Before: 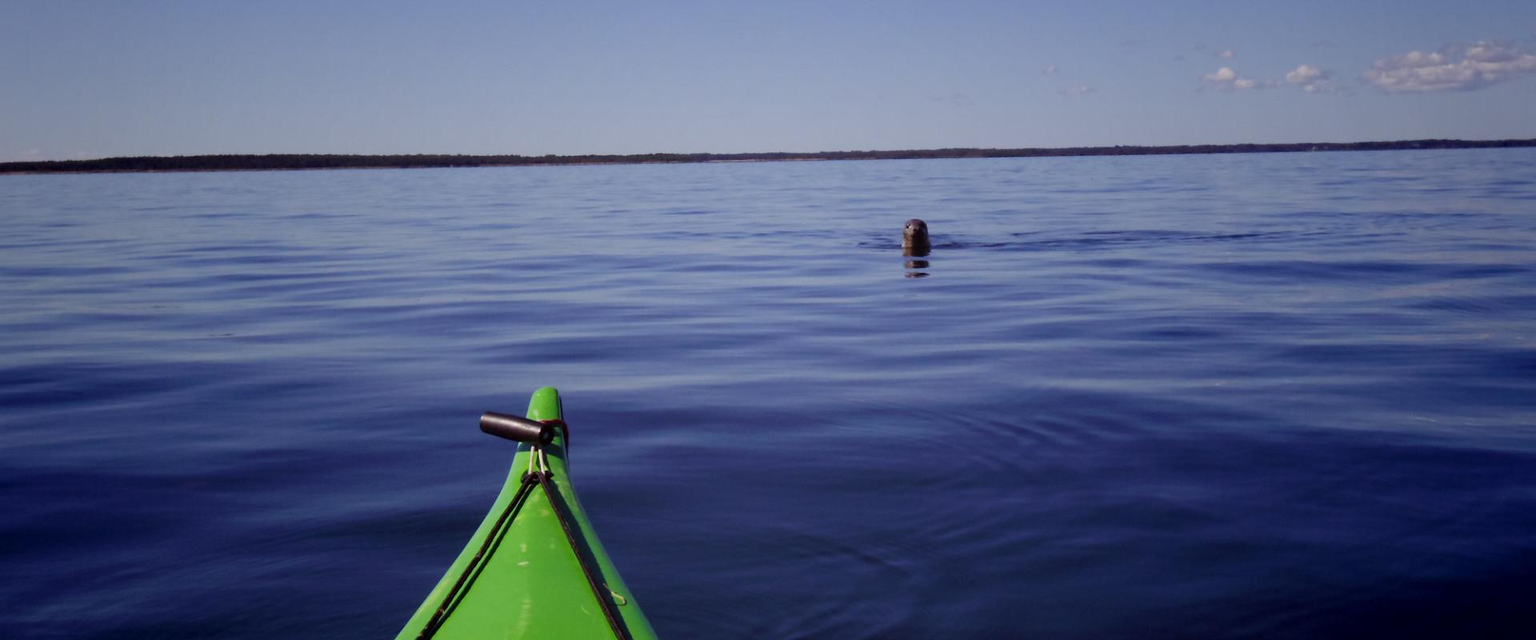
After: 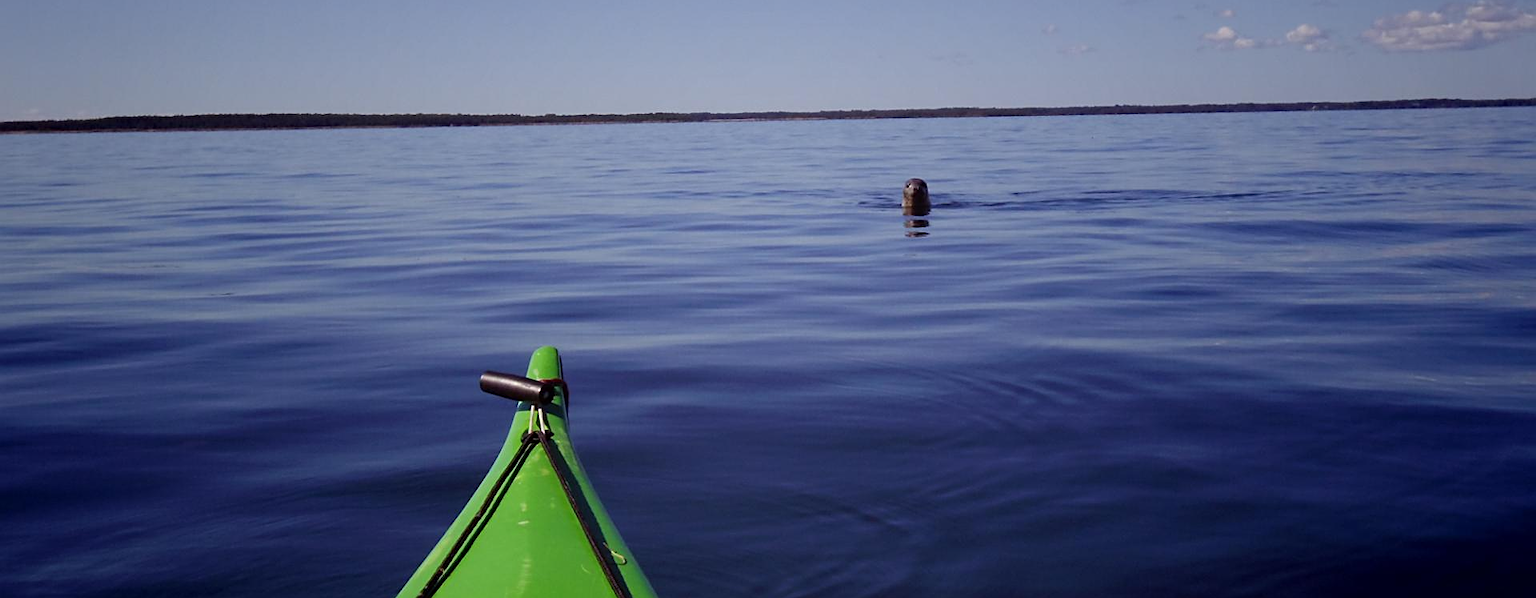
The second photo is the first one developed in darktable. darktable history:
crop and rotate: top 6.433%
sharpen: on, module defaults
color correction: highlights a* -0.255, highlights b* -0.082
